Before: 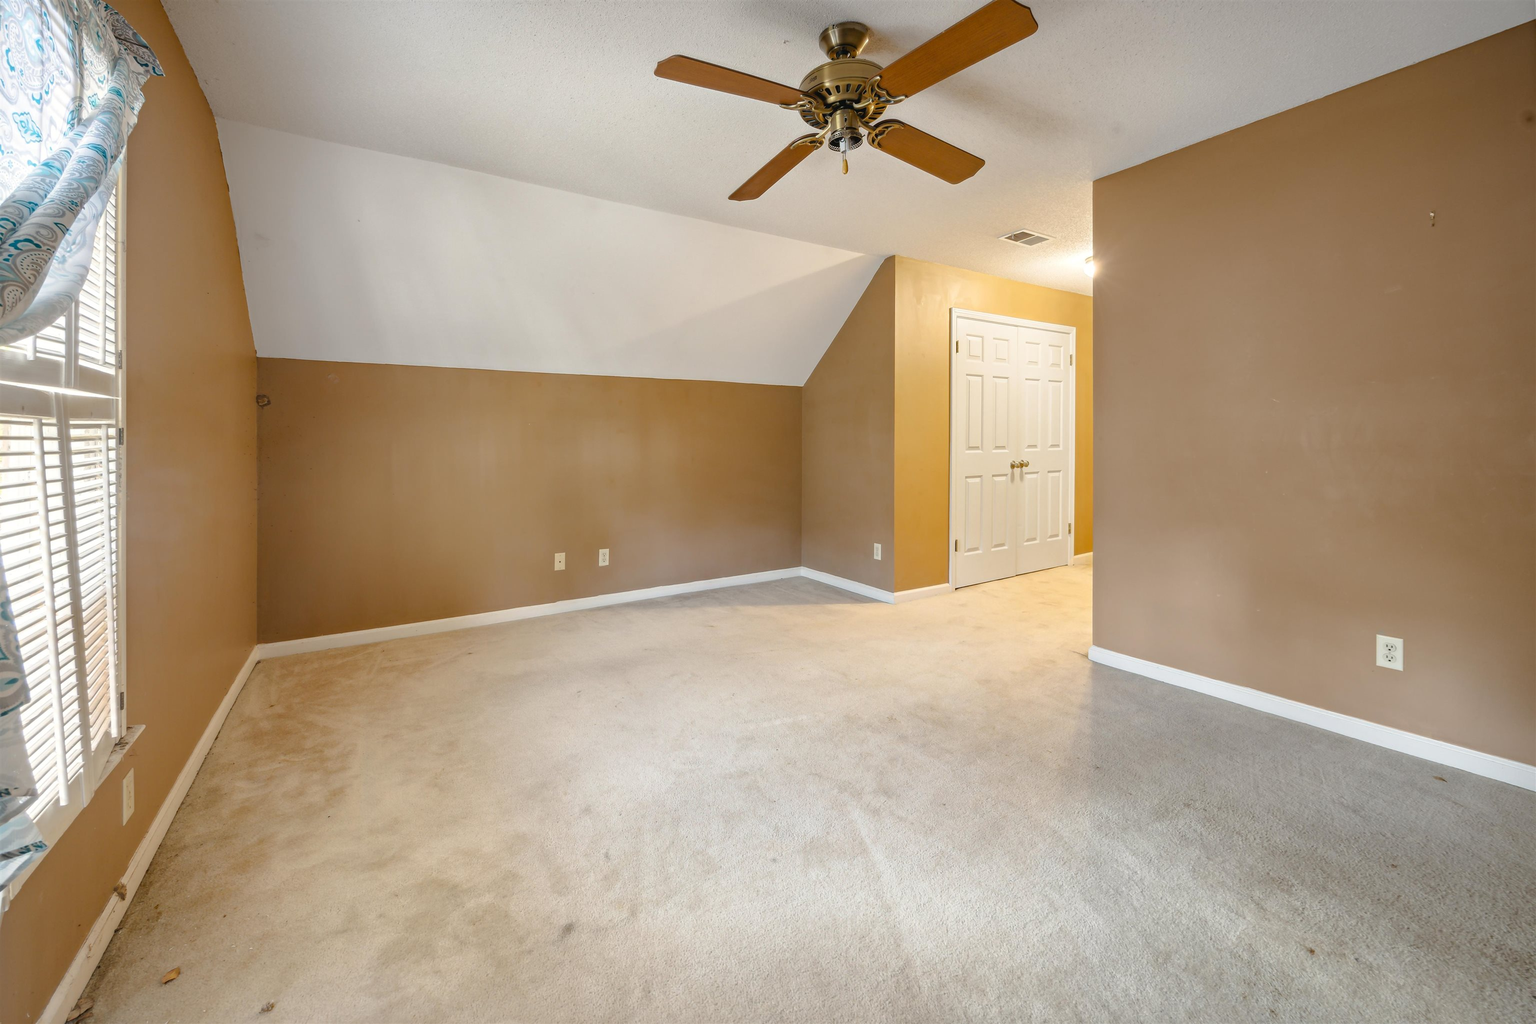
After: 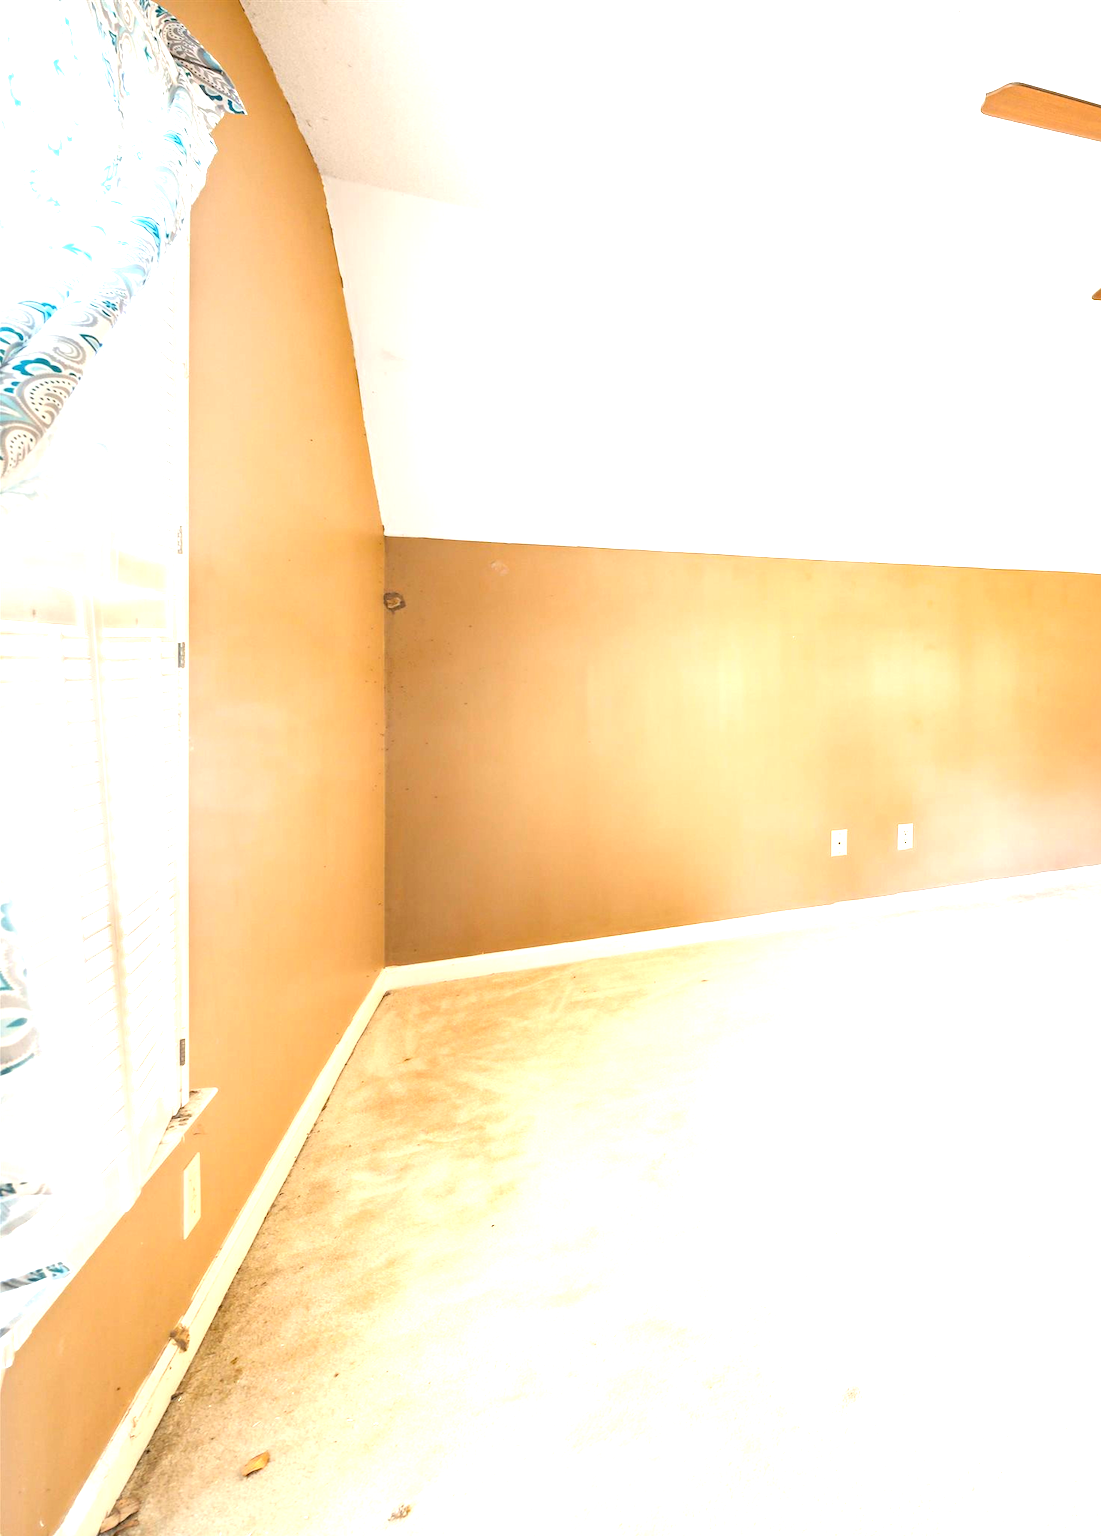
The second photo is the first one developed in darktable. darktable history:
crop and rotate: left 0.06%, top 0%, right 52.09%
exposure: black level correction 0, exposure 1.903 EV, compensate highlight preservation false
